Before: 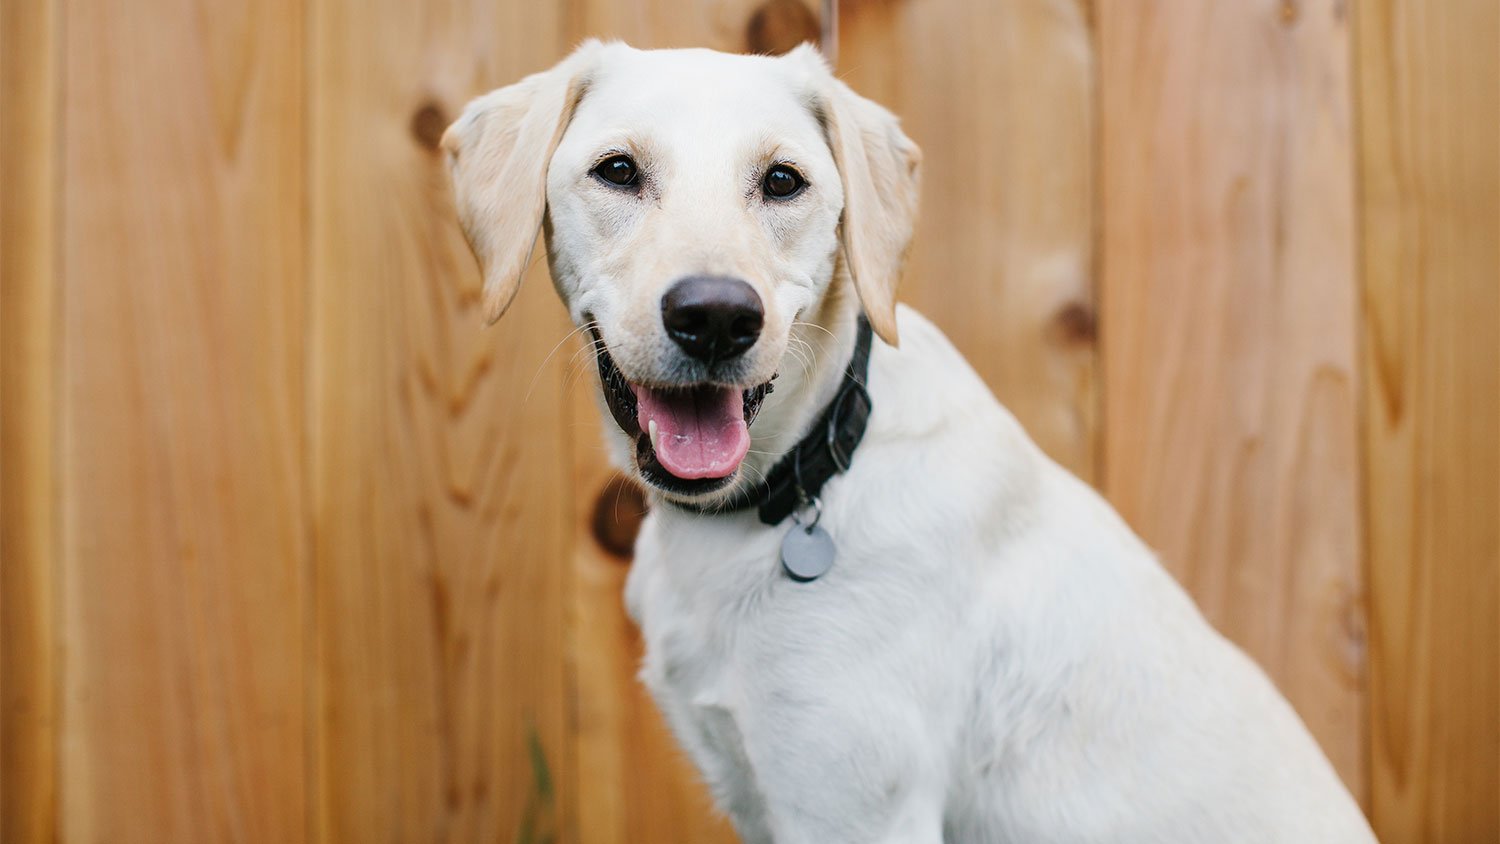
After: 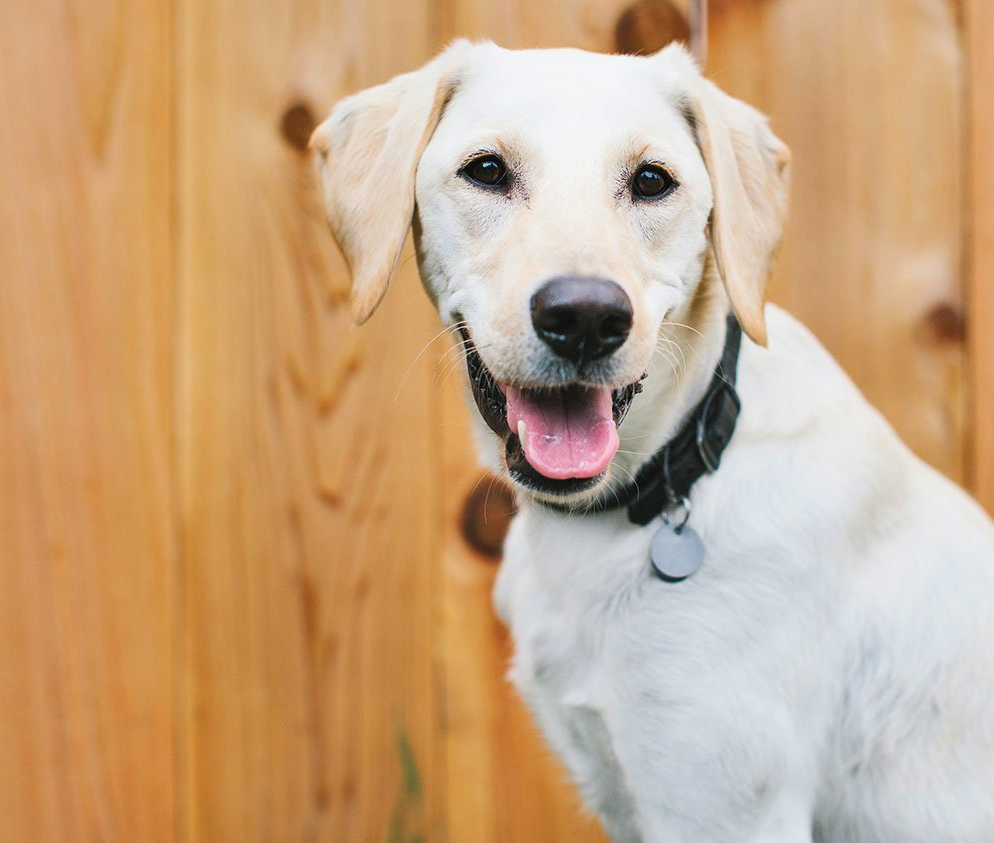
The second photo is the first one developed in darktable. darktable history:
contrast brightness saturation: contrast 0.105, brightness 0.293, saturation 0.135
shadows and highlights: low approximation 0.01, soften with gaussian
crop and rotate: left 8.742%, right 24.97%
